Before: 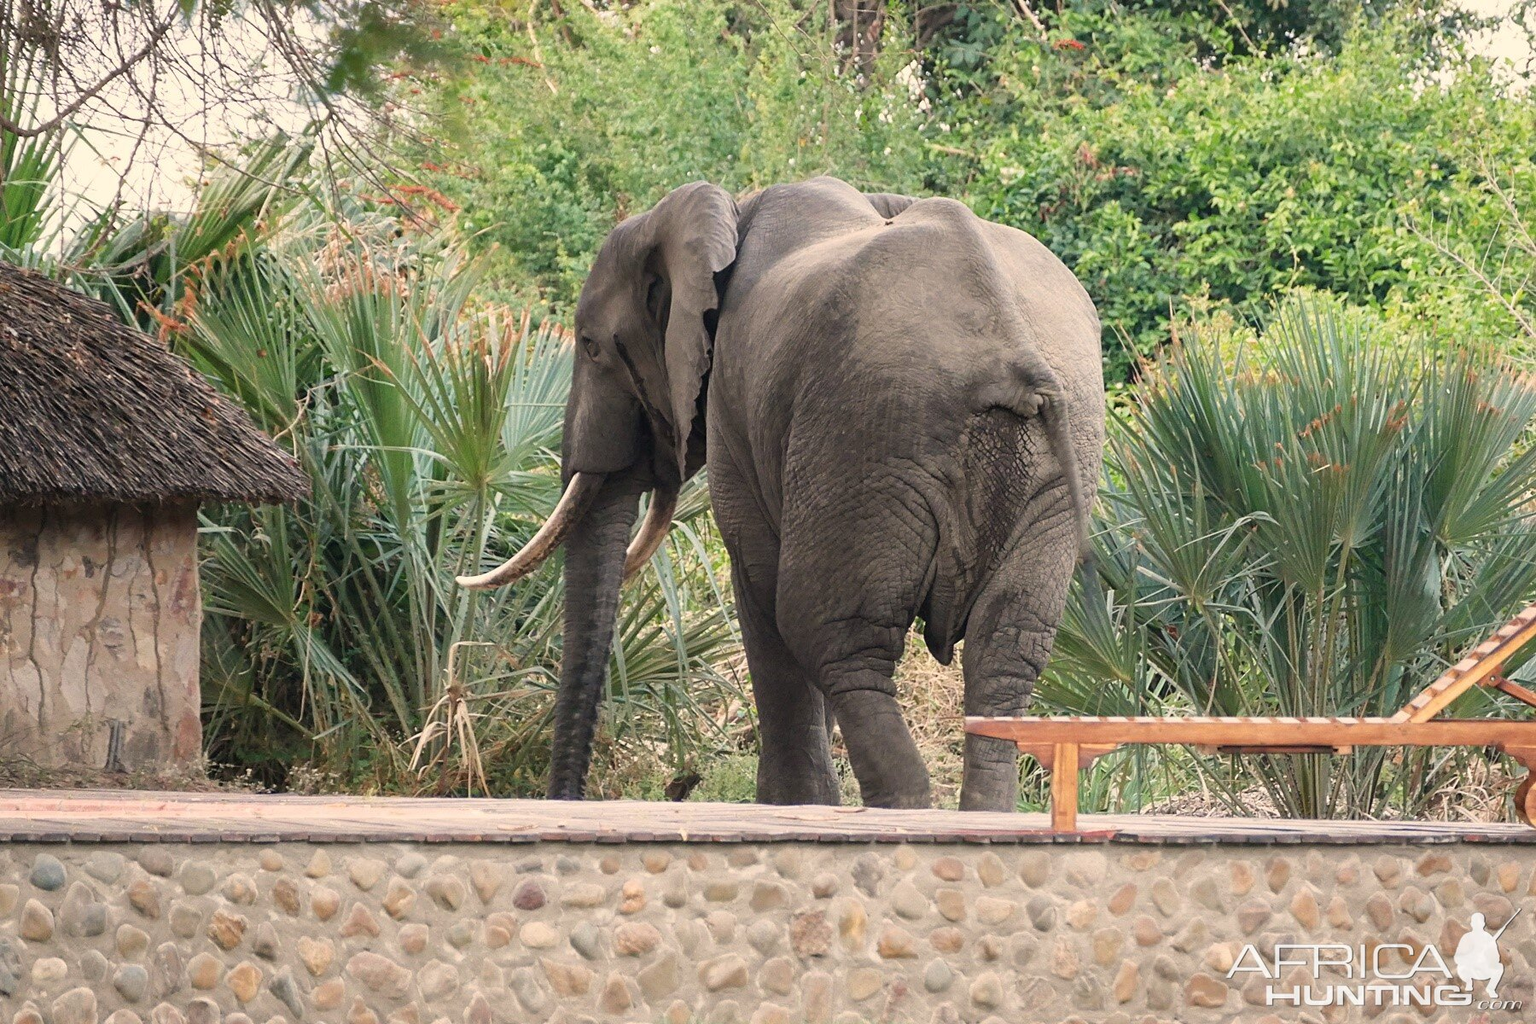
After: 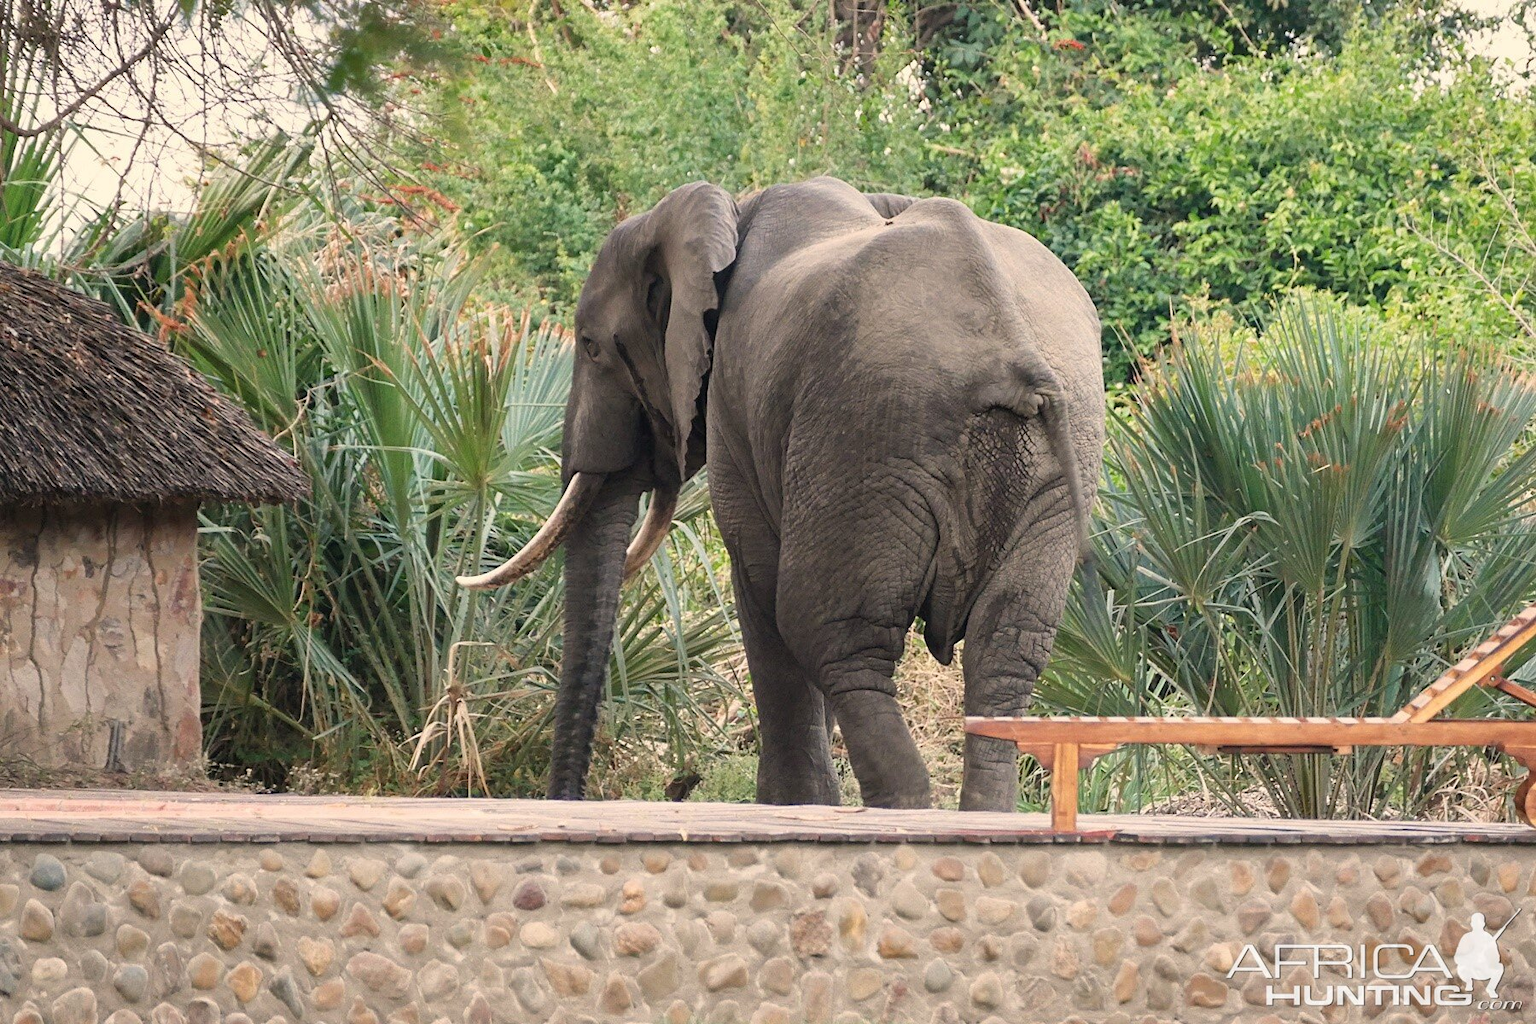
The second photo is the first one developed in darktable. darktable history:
shadows and highlights: shadows 20.83, highlights -35.78, highlights color adjustment 52.5%, soften with gaussian
